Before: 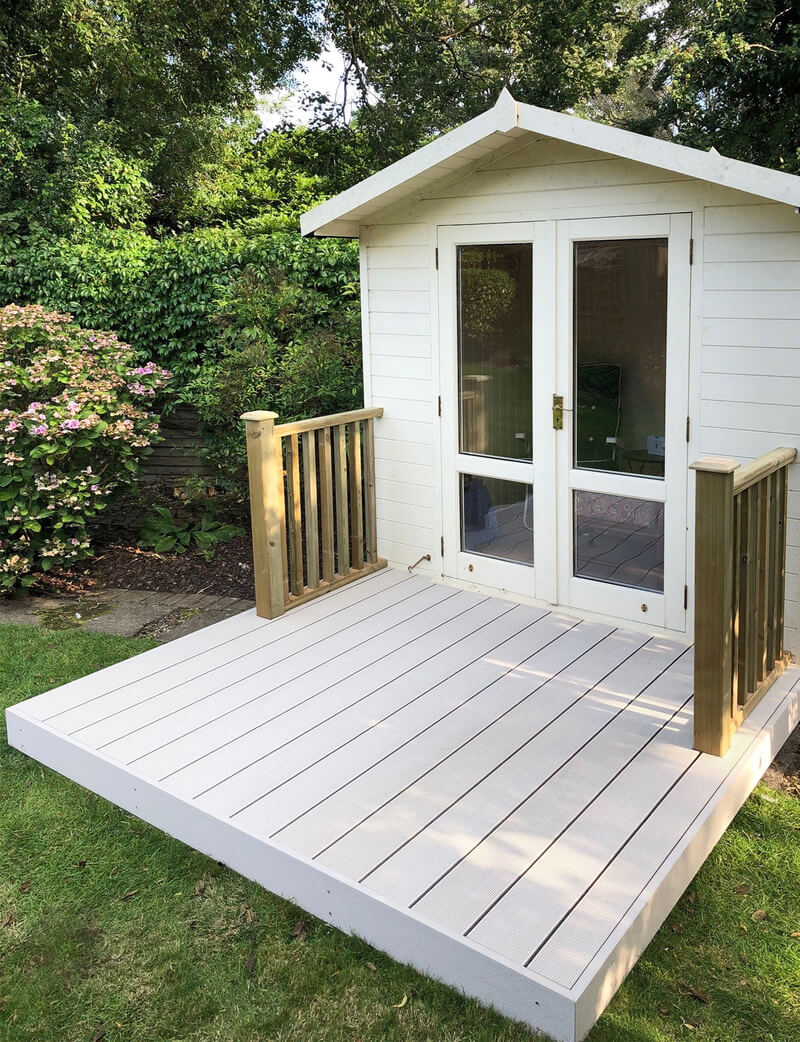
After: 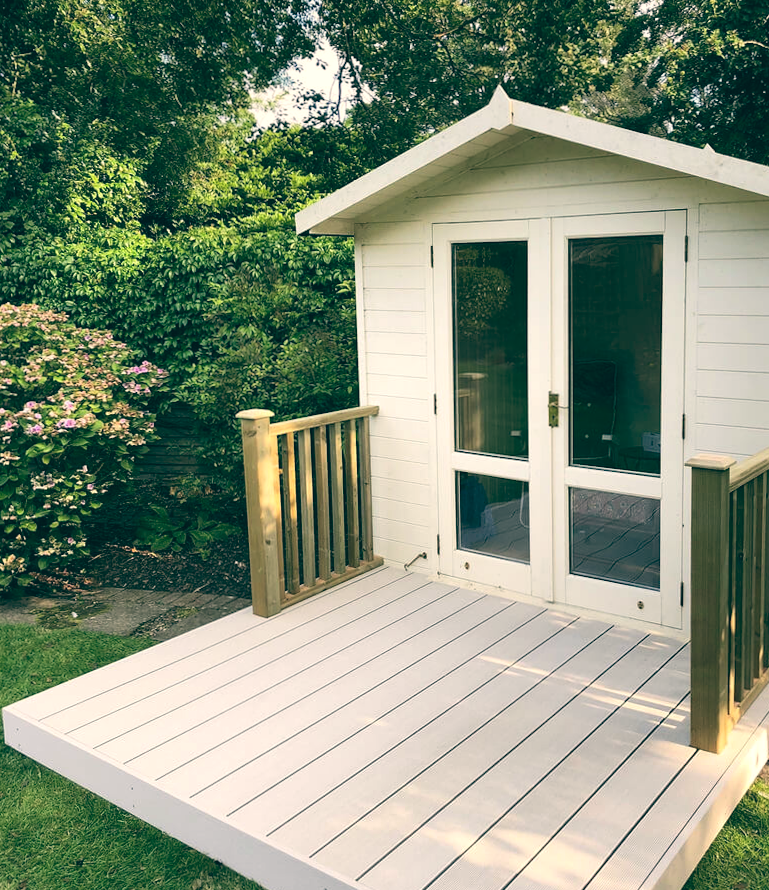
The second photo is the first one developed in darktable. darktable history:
color balance: lift [1.005, 0.99, 1.007, 1.01], gamma [1, 0.979, 1.011, 1.021], gain [0.923, 1.098, 1.025, 0.902], input saturation 90.45%, contrast 7.73%, output saturation 105.91%
crop and rotate: angle 0.2°, left 0.275%, right 3.127%, bottom 14.18%
